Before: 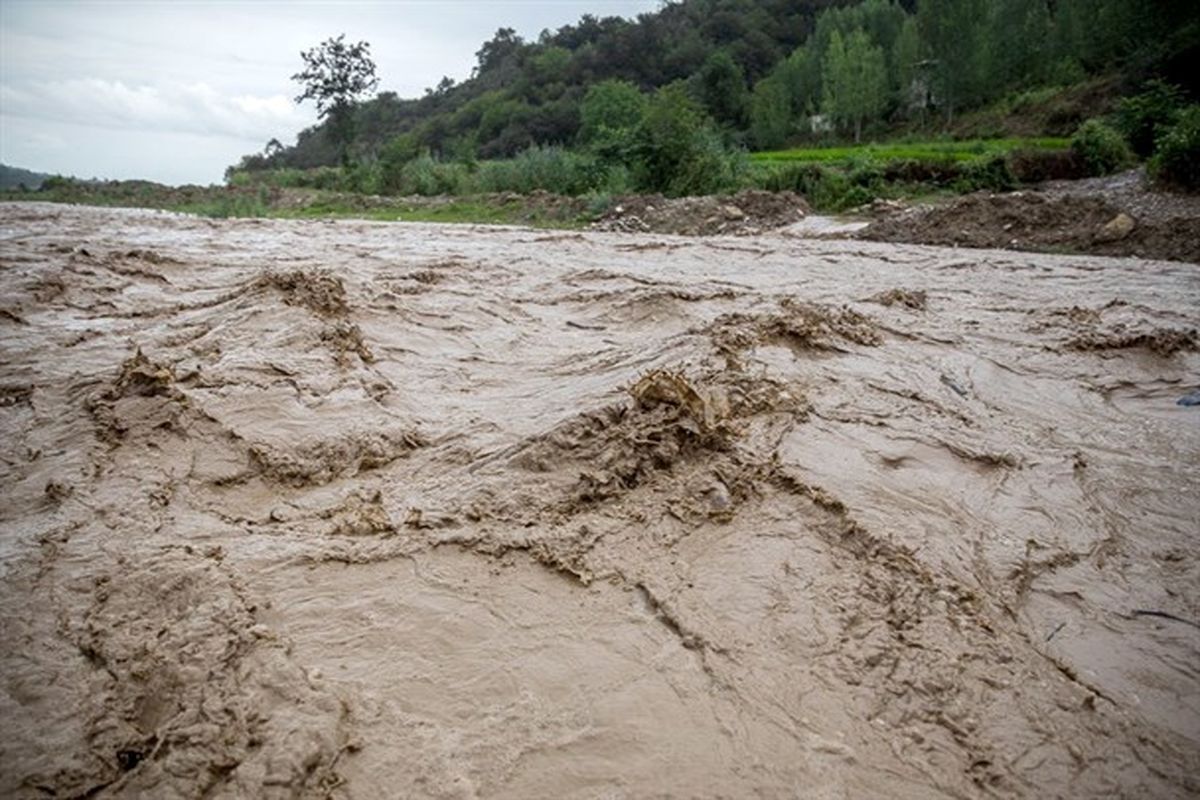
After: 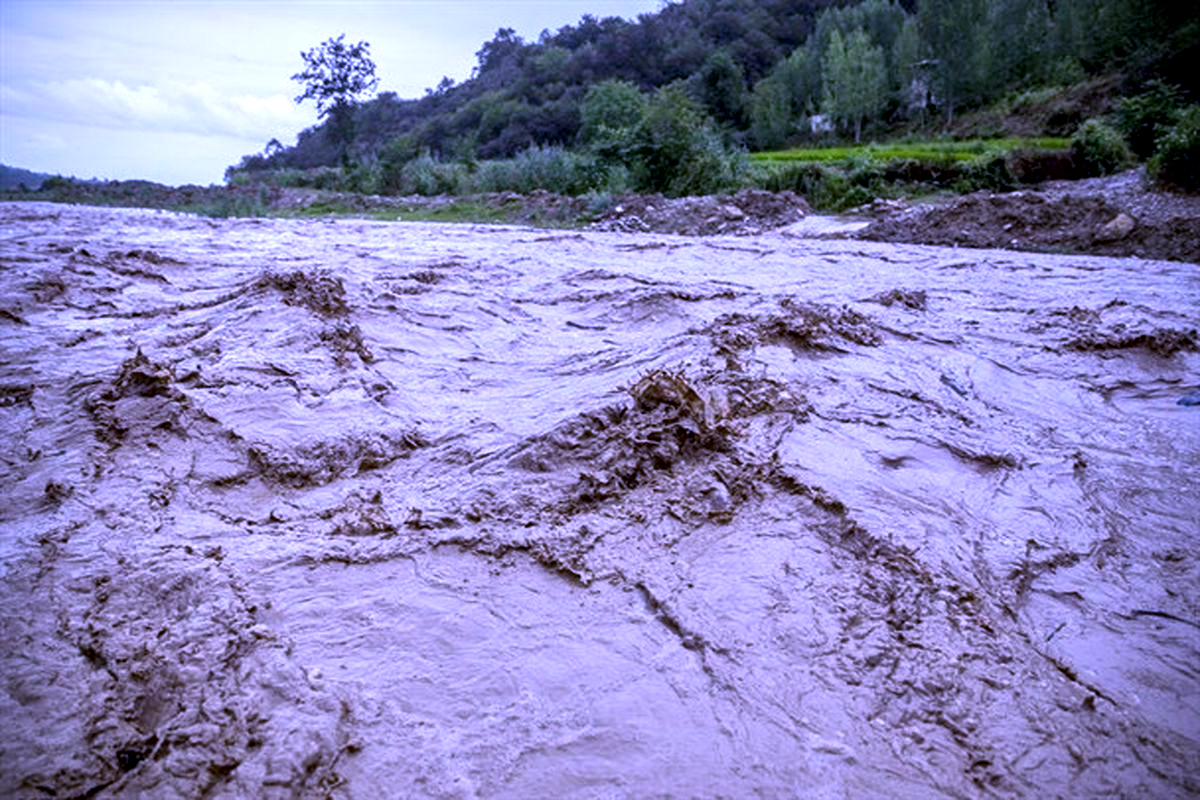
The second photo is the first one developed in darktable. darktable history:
contrast equalizer: octaves 7, y [[0.6 ×6], [0.55 ×6], [0 ×6], [0 ×6], [0 ×6]], mix 0.15
white balance: red 0.98, blue 1.61
local contrast: mode bilateral grid, contrast 25, coarseness 60, detail 151%, midtone range 0.2
color balance rgb: global vibrance 20%
